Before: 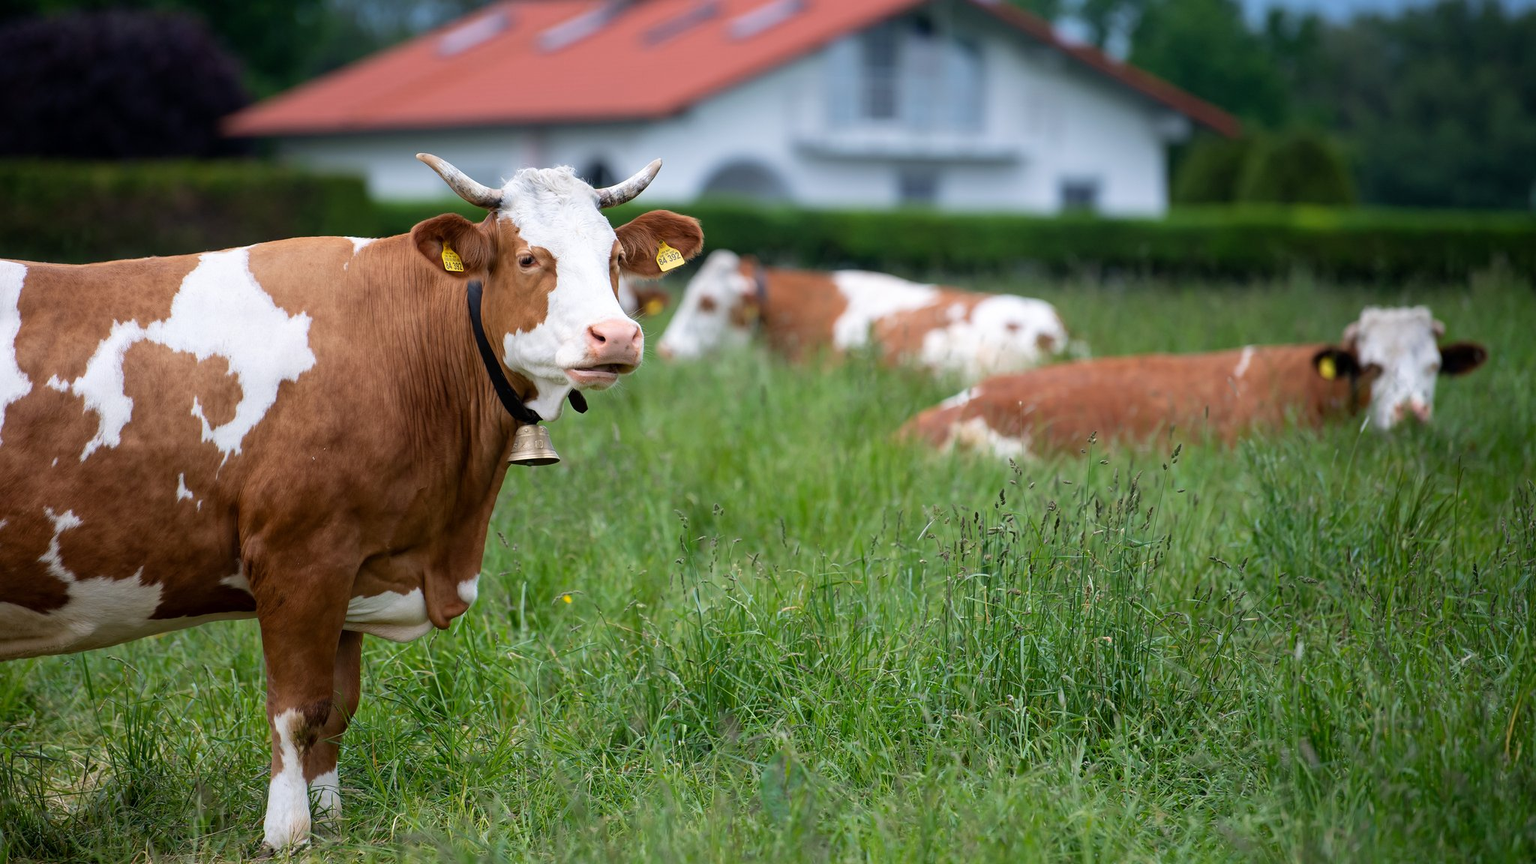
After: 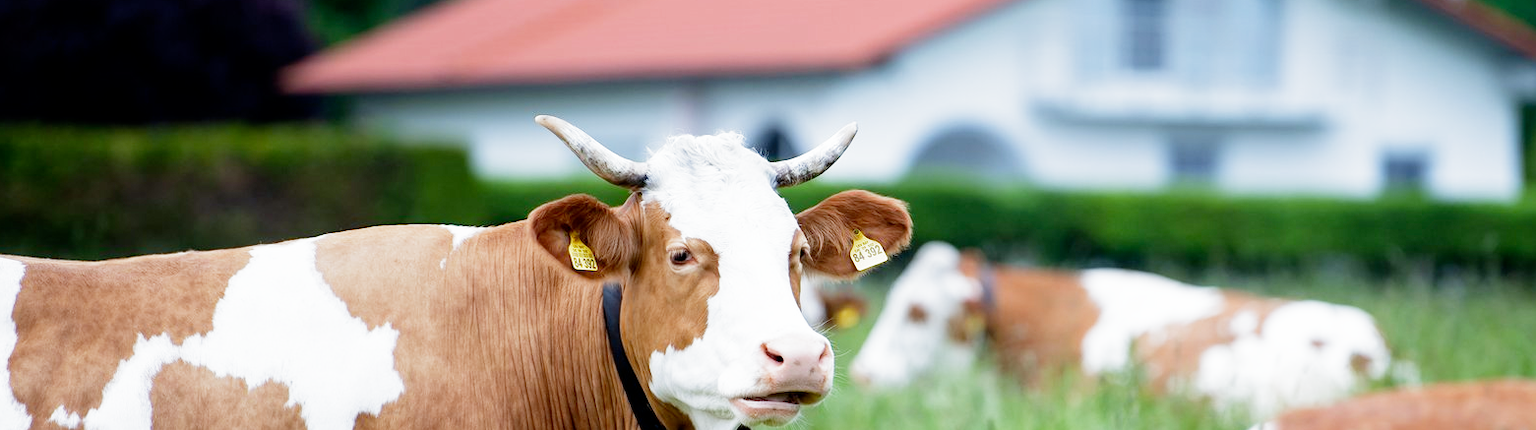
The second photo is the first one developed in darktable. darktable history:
filmic rgb: middle gray luminance 9.23%, black relative exposure -10.55 EV, white relative exposure 3.45 EV, threshold 6 EV, target black luminance 0%, hardness 5.98, latitude 59.69%, contrast 1.087, highlights saturation mix 5%, shadows ↔ highlights balance 29.23%, add noise in highlights 0, preserve chrominance no, color science v3 (2019), use custom middle-gray values true, iterations of high-quality reconstruction 0, contrast in highlights soft, enable highlight reconstruction true
crop: left 0.579%, top 7.627%, right 23.167%, bottom 54.275%
white balance: red 0.925, blue 1.046
